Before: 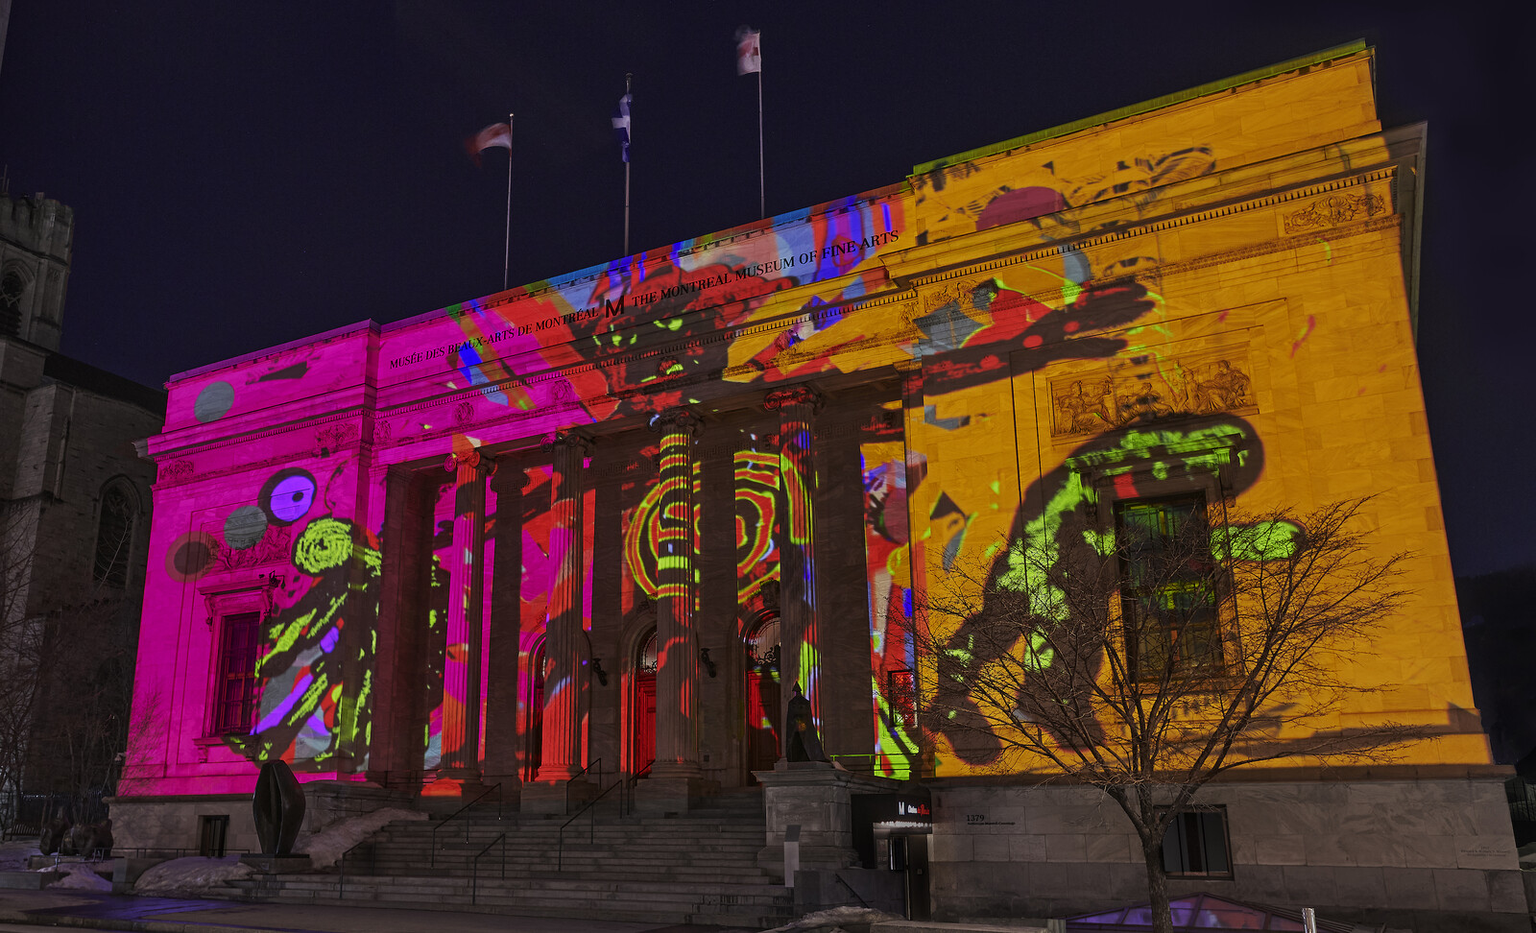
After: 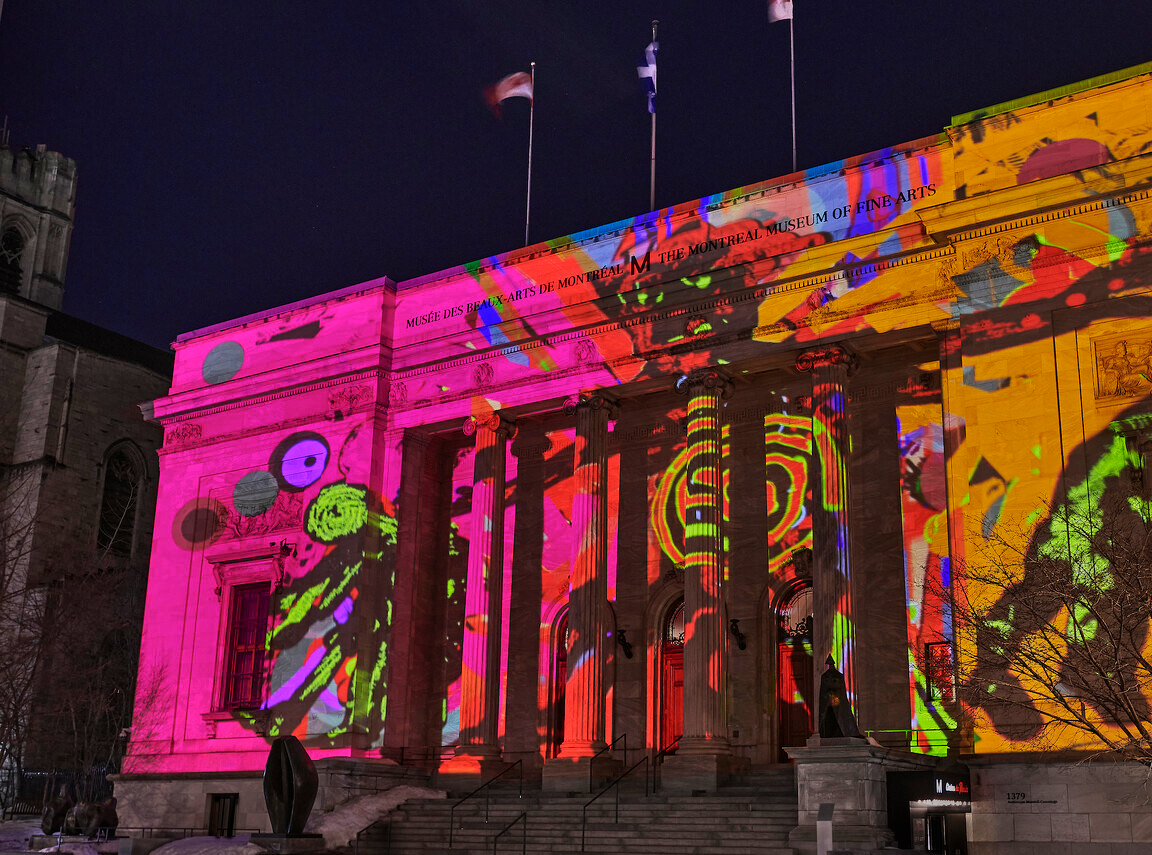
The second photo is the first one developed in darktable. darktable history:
shadows and highlights: shadows 40, highlights -54, highlights color adjustment 46%, low approximation 0.01, soften with gaussian
crop: top 5.803%, right 27.864%, bottom 5.804%
